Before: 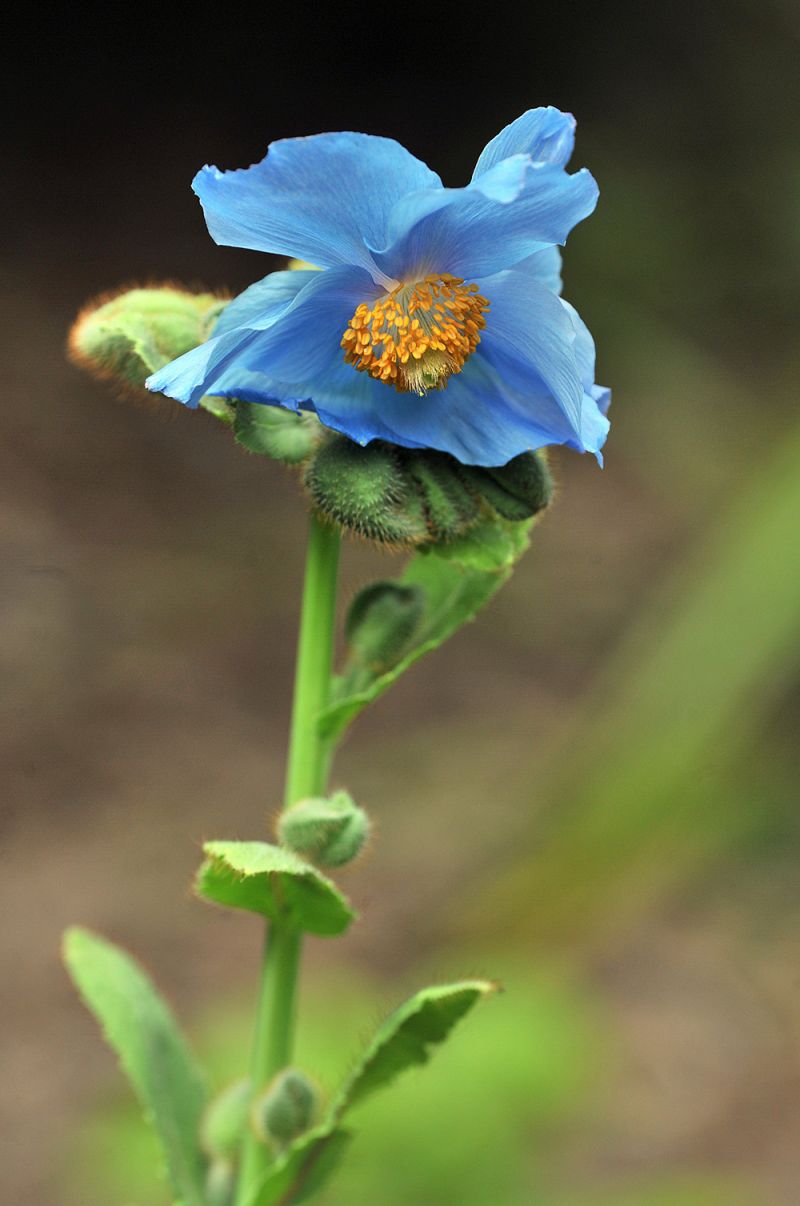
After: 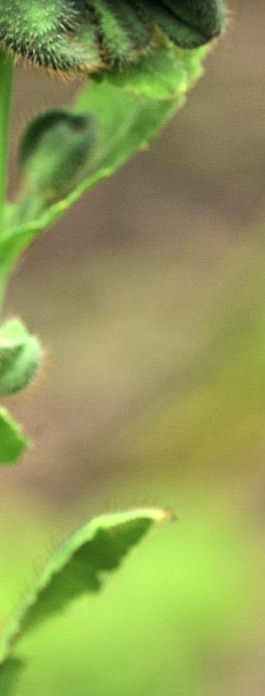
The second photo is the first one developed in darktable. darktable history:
crop: left 40.878%, top 39.176%, right 25.993%, bottom 3.081%
exposure: black level correction 0.001, exposure 0.5 EV, compensate exposure bias true, compensate highlight preservation false
contrast brightness saturation: contrast 0.15, brightness 0.05
